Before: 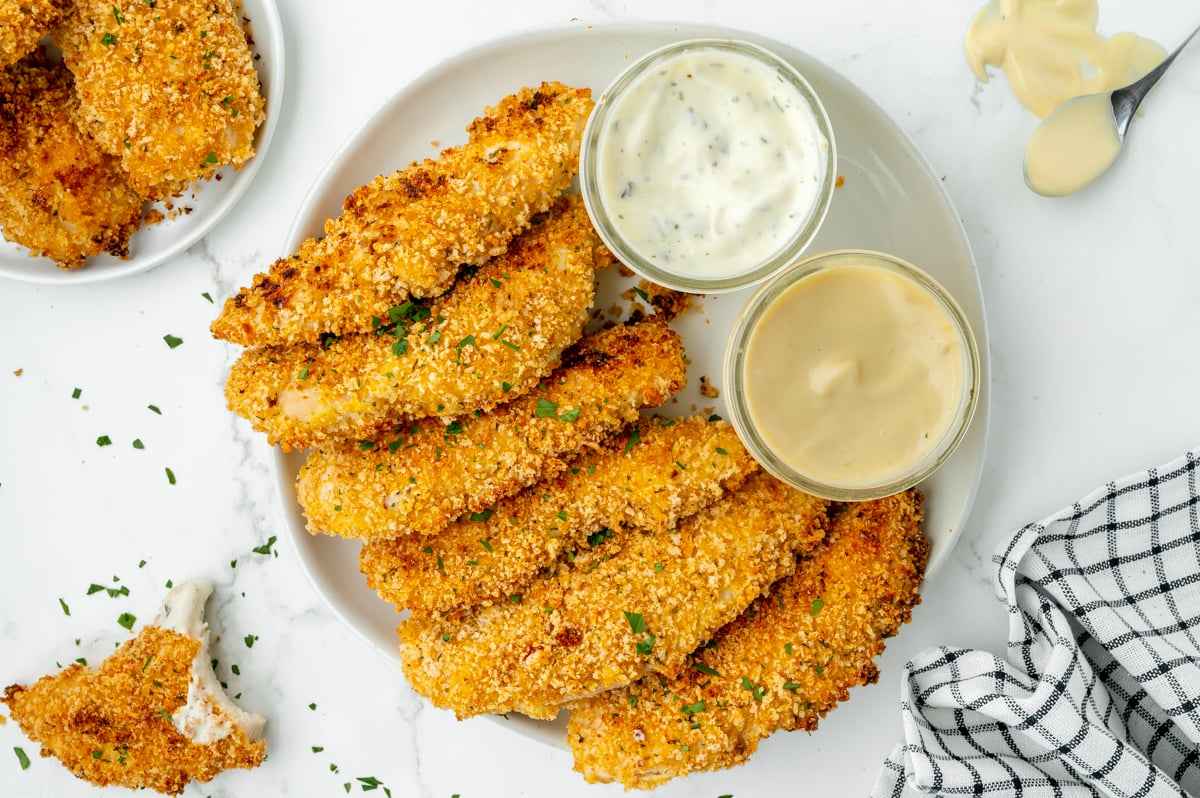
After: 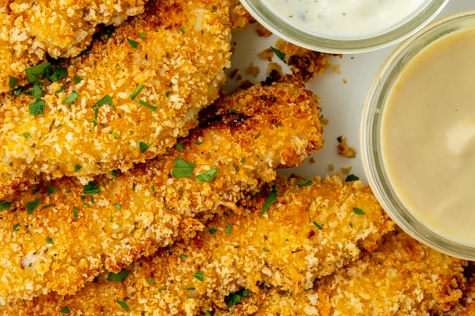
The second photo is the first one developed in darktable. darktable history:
crop: left 30.259%, top 30.166%, right 30.106%, bottom 30.134%
